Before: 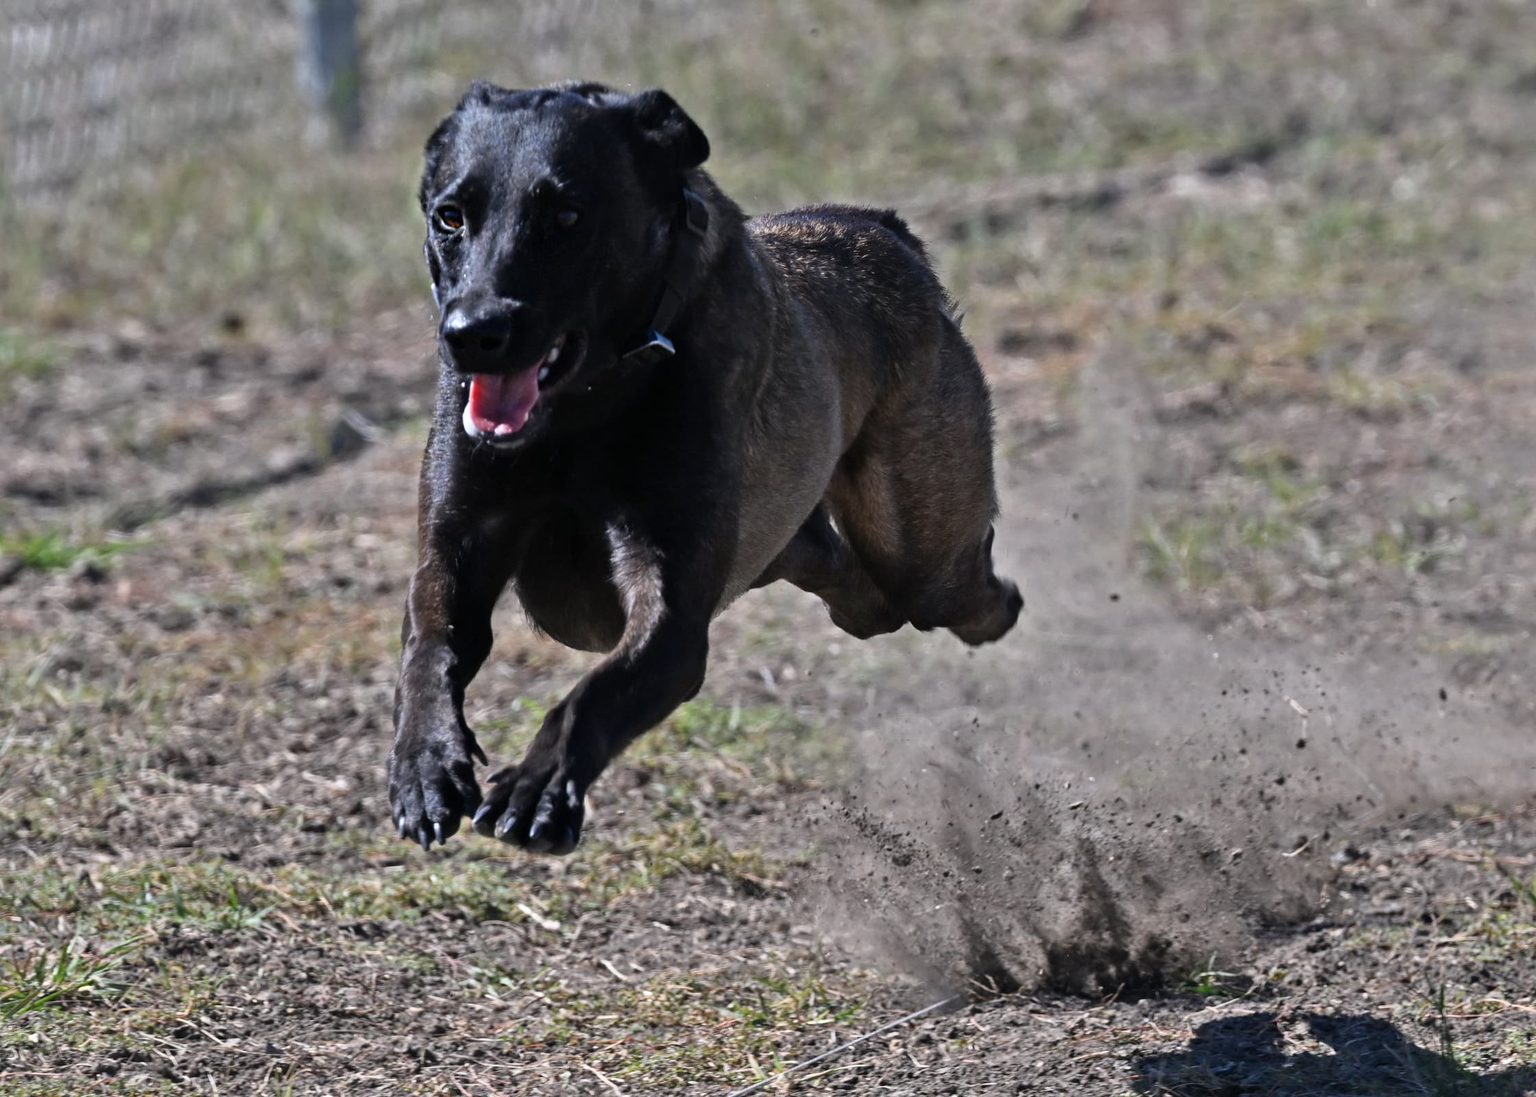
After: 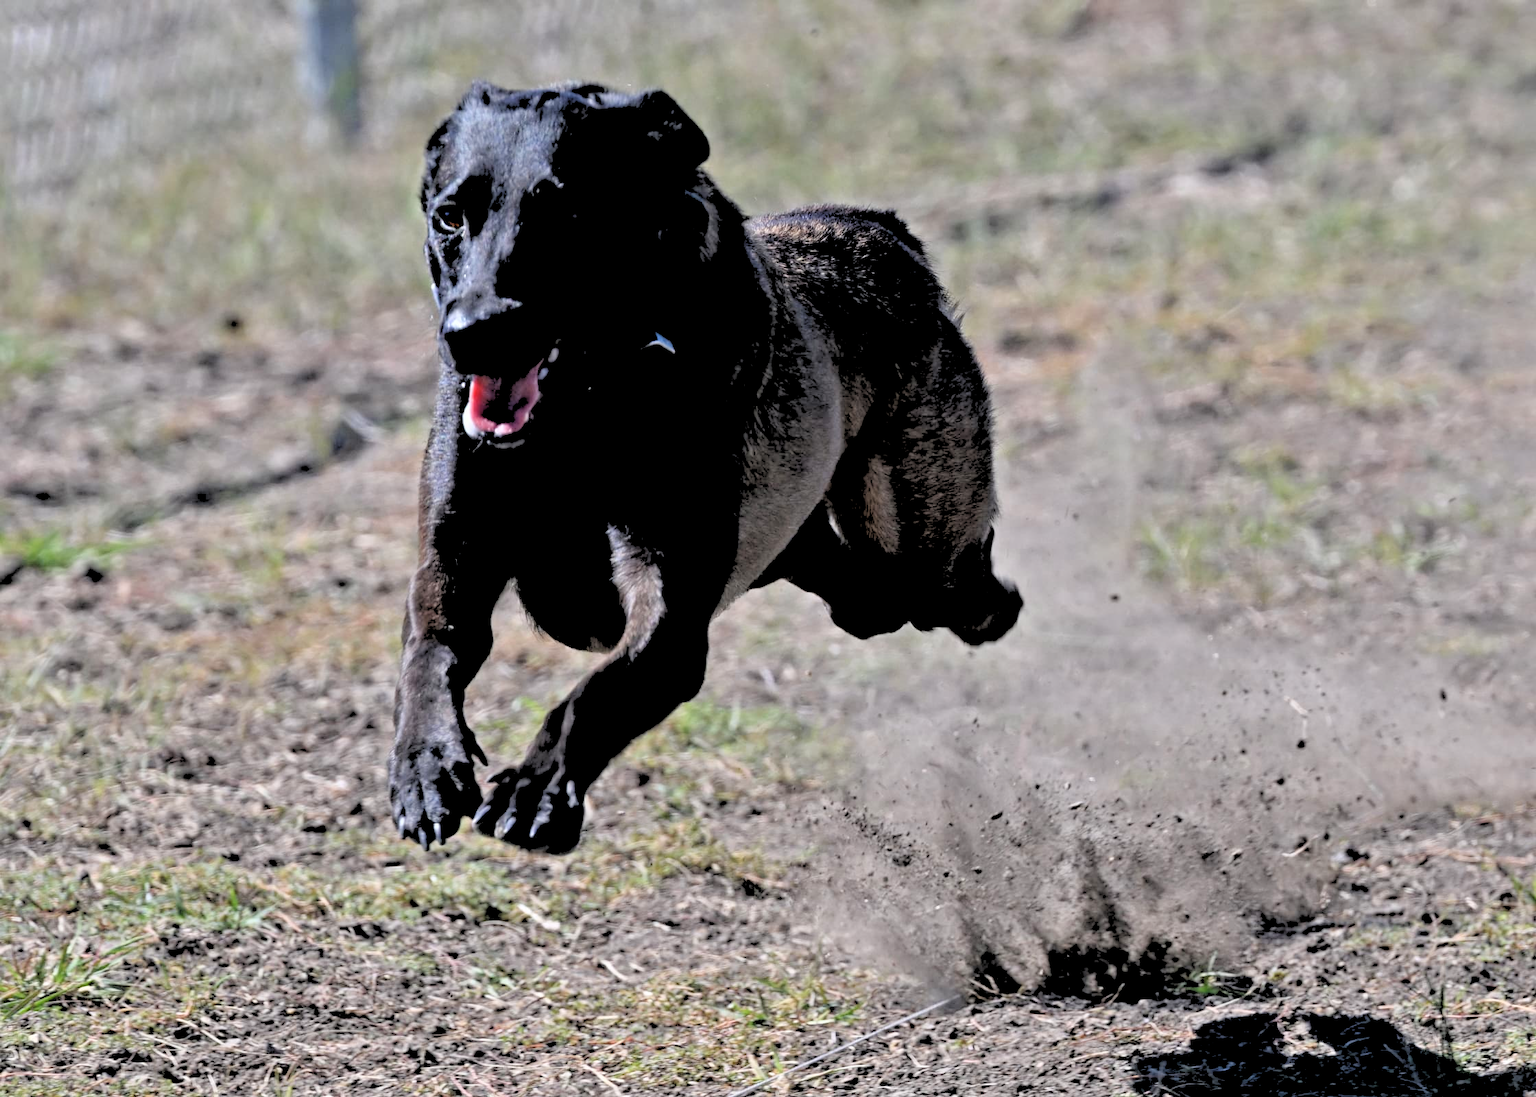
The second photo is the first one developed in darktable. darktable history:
rgb levels: levels [[0.027, 0.429, 0.996], [0, 0.5, 1], [0, 0.5, 1]]
exposure: compensate highlight preservation false
